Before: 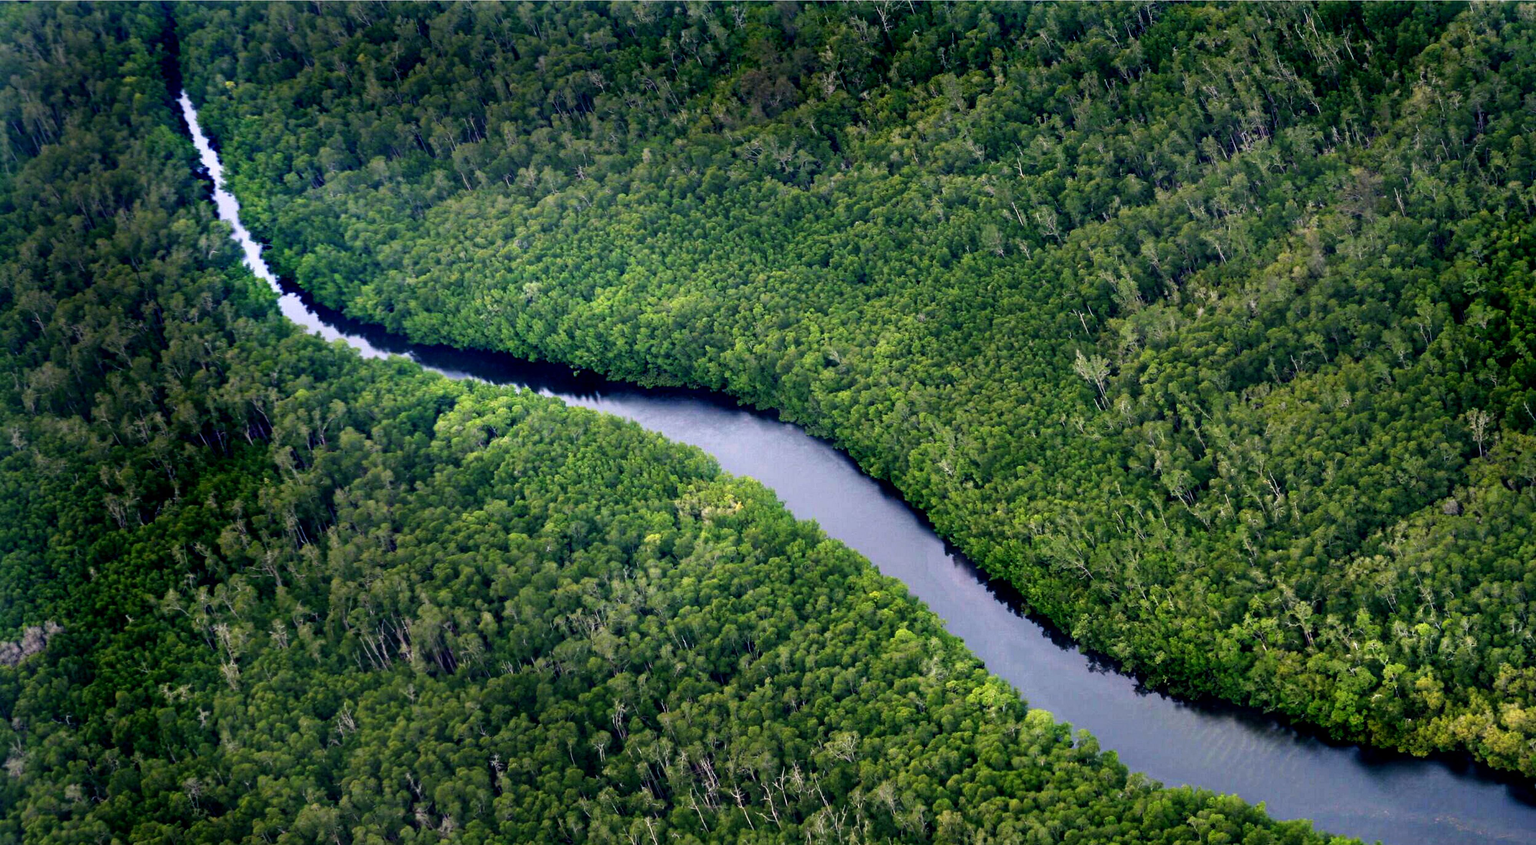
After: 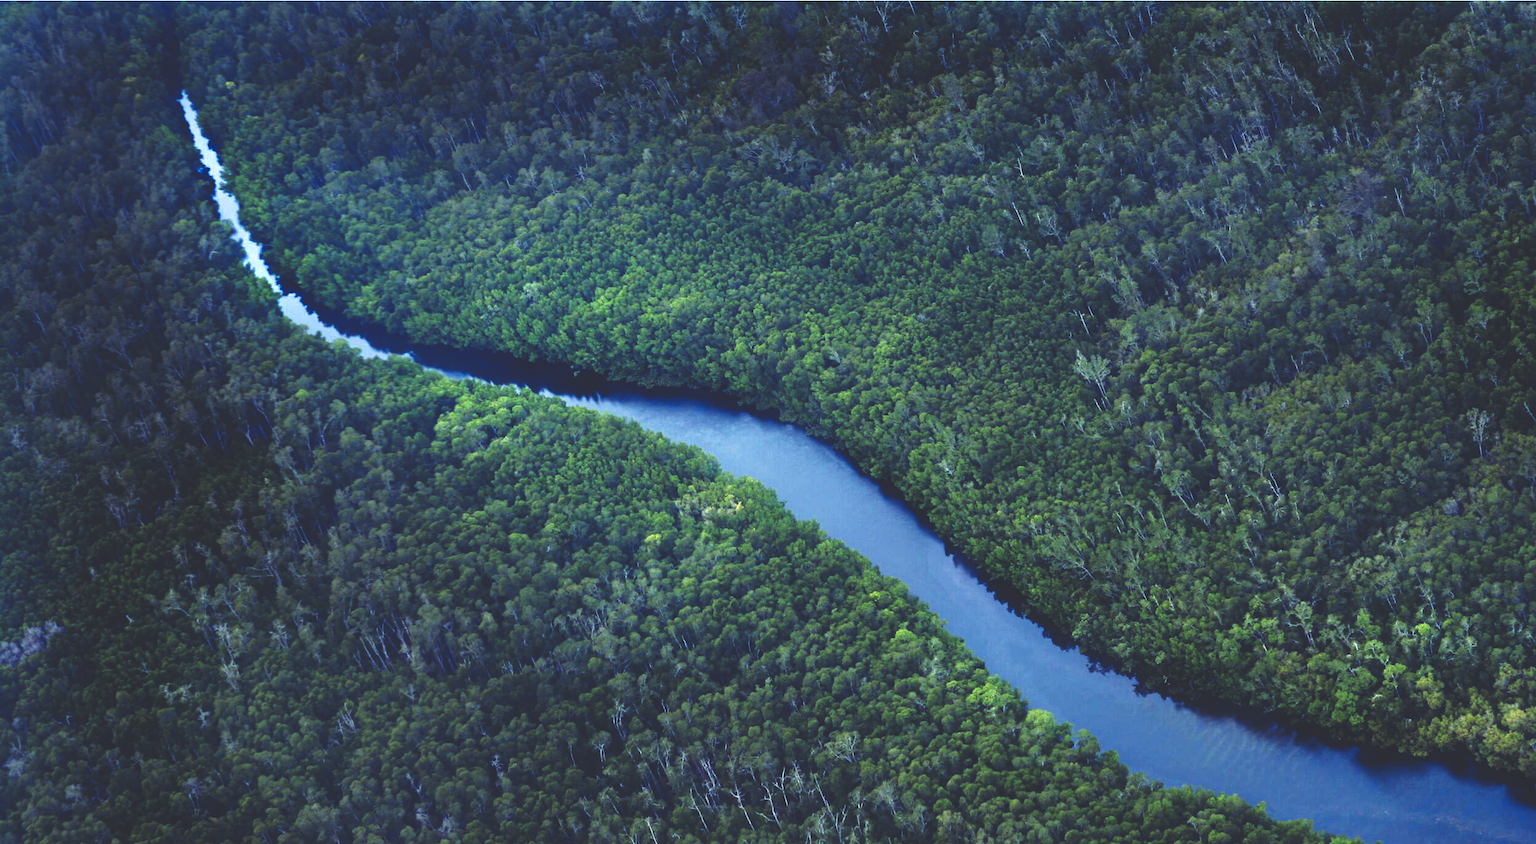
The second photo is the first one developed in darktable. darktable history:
rgb curve: curves: ch0 [(0, 0.186) (0.314, 0.284) (0.576, 0.466) (0.805, 0.691) (0.936, 0.886)]; ch1 [(0, 0.186) (0.314, 0.284) (0.581, 0.534) (0.771, 0.746) (0.936, 0.958)]; ch2 [(0, 0.216) (0.275, 0.39) (1, 1)], mode RGB, independent channels, compensate middle gray true, preserve colors none
crop: bottom 0.071%
color contrast: green-magenta contrast 0.8, blue-yellow contrast 1.1, unbound 0
